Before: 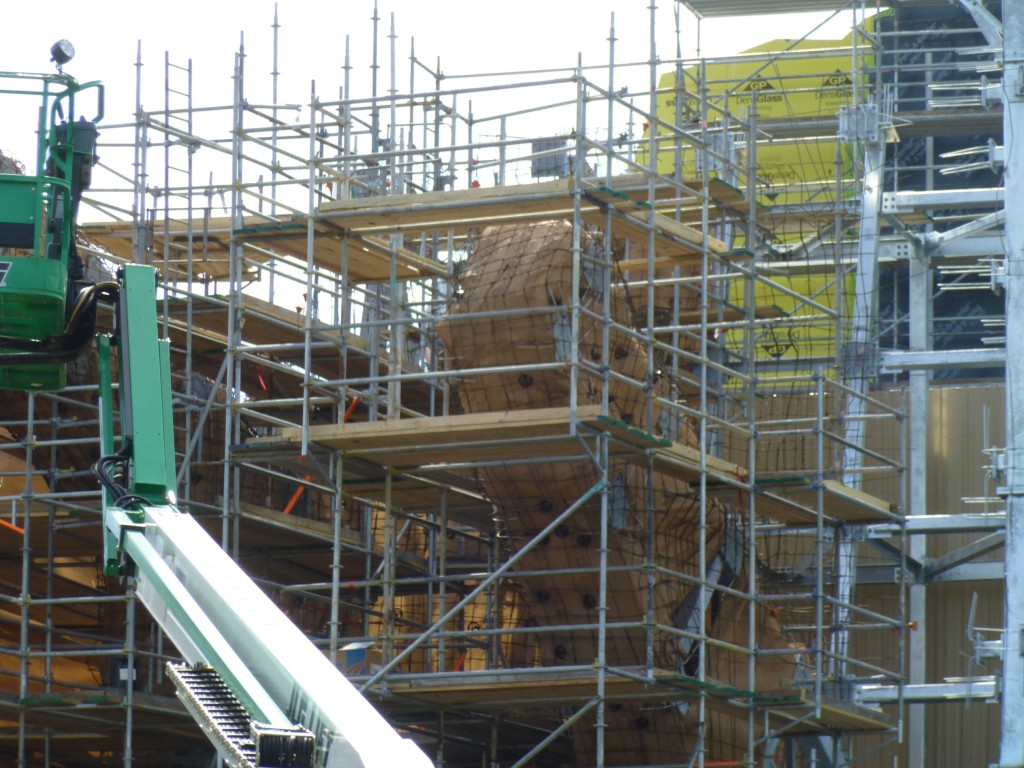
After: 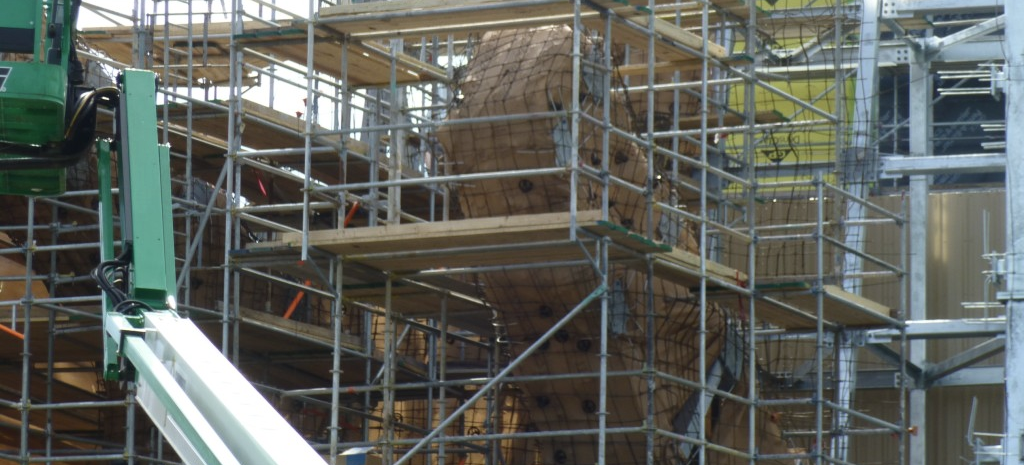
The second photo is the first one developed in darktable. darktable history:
contrast brightness saturation: contrast 0.112, saturation -0.176
crop and rotate: top 25.44%, bottom 13.941%
